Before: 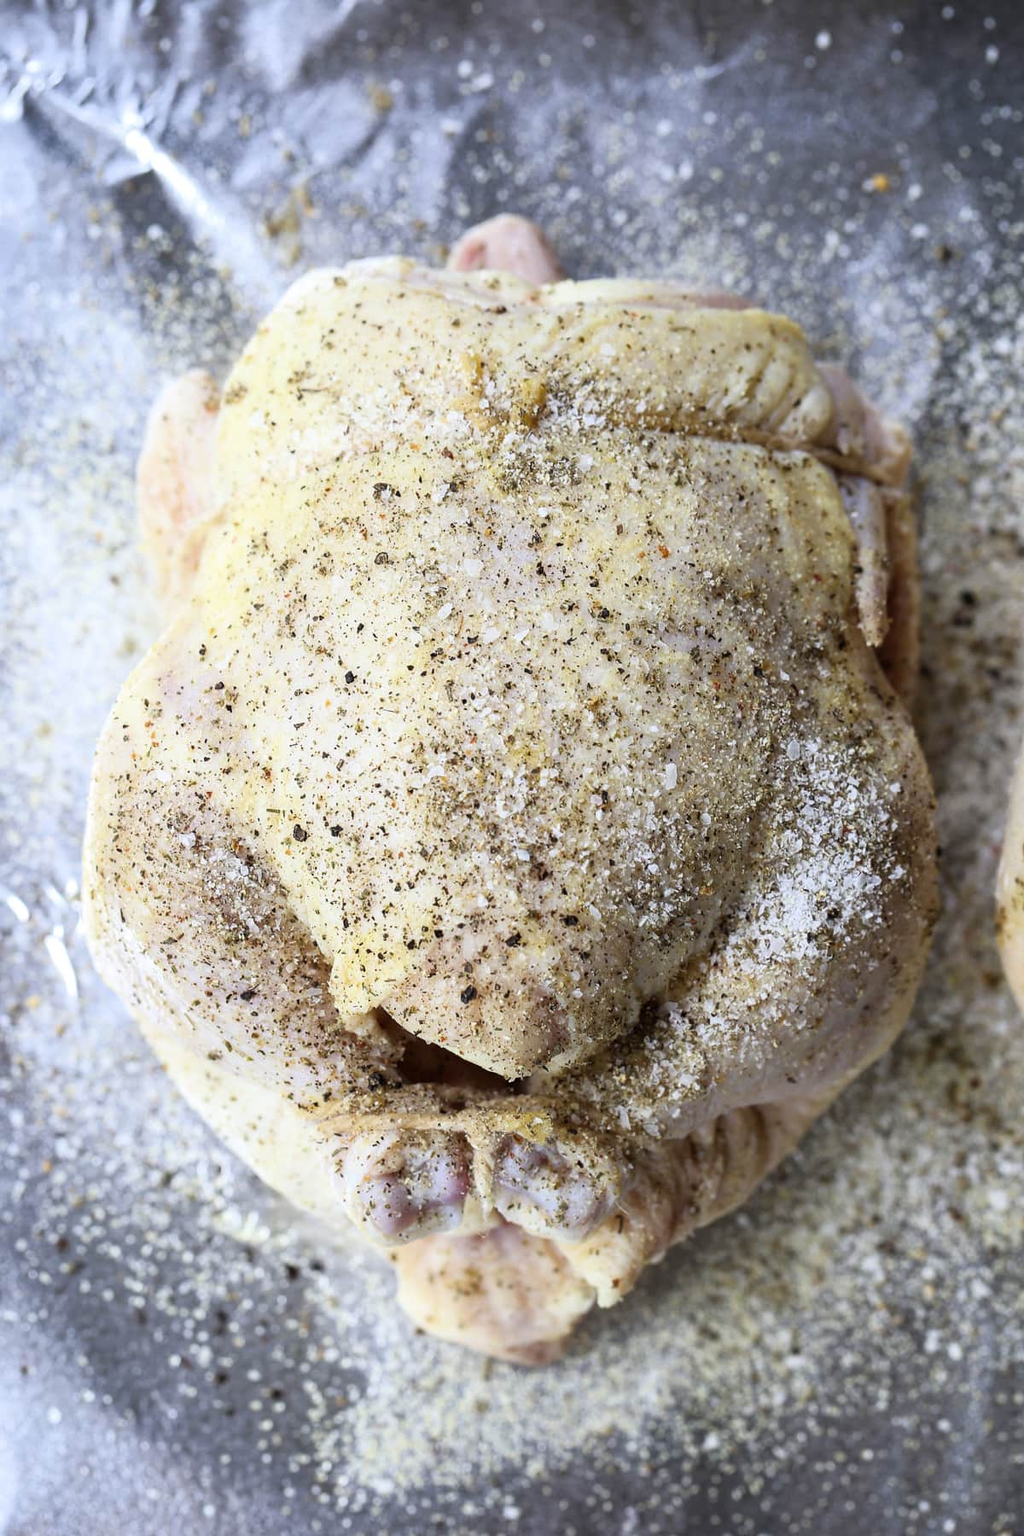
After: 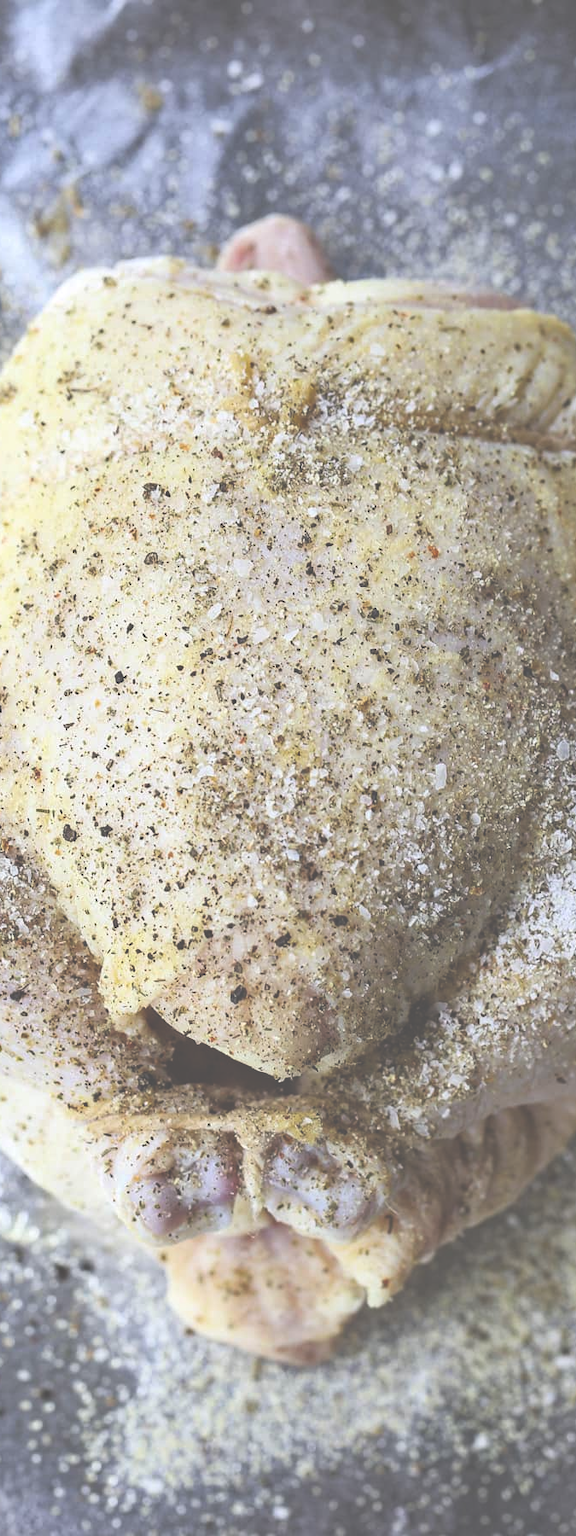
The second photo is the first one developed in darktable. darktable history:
exposure: black level correction -0.087, compensate highlight preservation false
haze removal: adaptive false
shadows and highlights: shadows 20.55, highlights -20.99, soften with gaussian
crop and rotate: left 22.516%, right 21.234%
